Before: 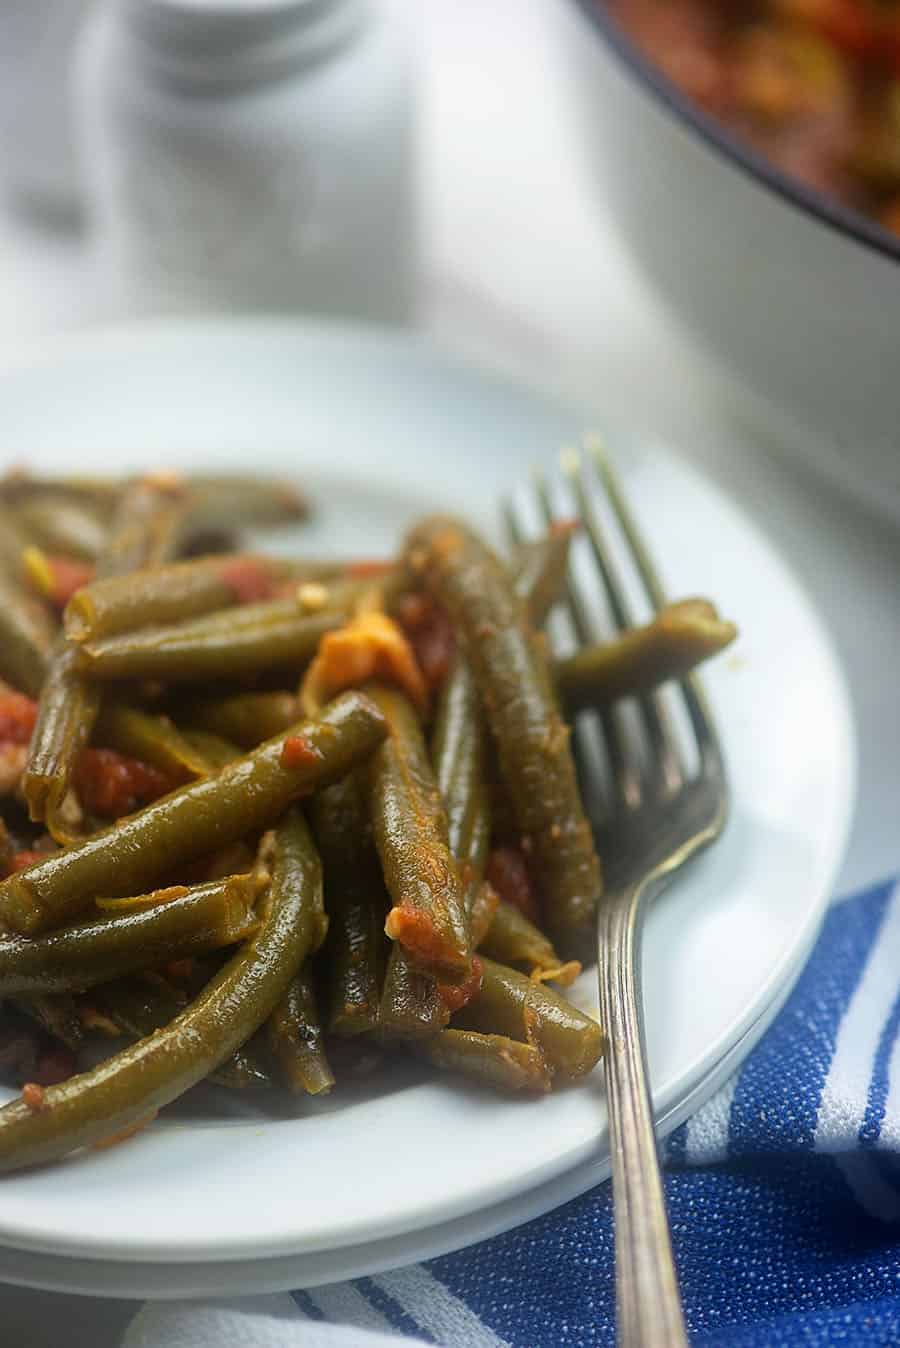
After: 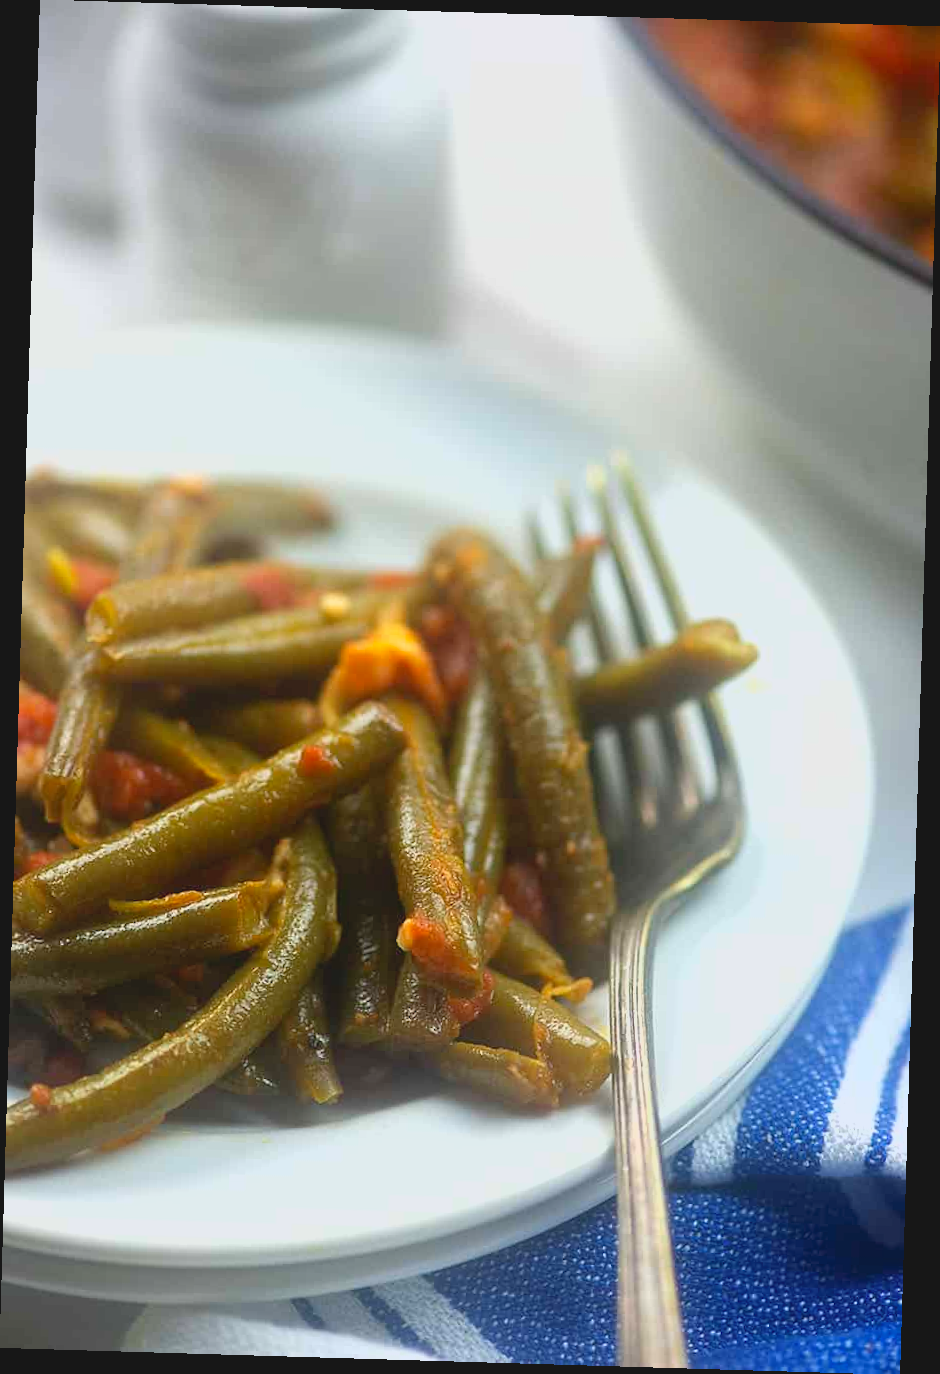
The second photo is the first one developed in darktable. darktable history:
exposure: black level correction 0.001, exposure 0.5 EV, compensate exposure bias true, compensate highlight preservation false
rotate and perspective: rotation 1.72°, automatic cropping off
lowpass: radius 0.1, contrast 0.85, saturation 1.1, unbound 0
